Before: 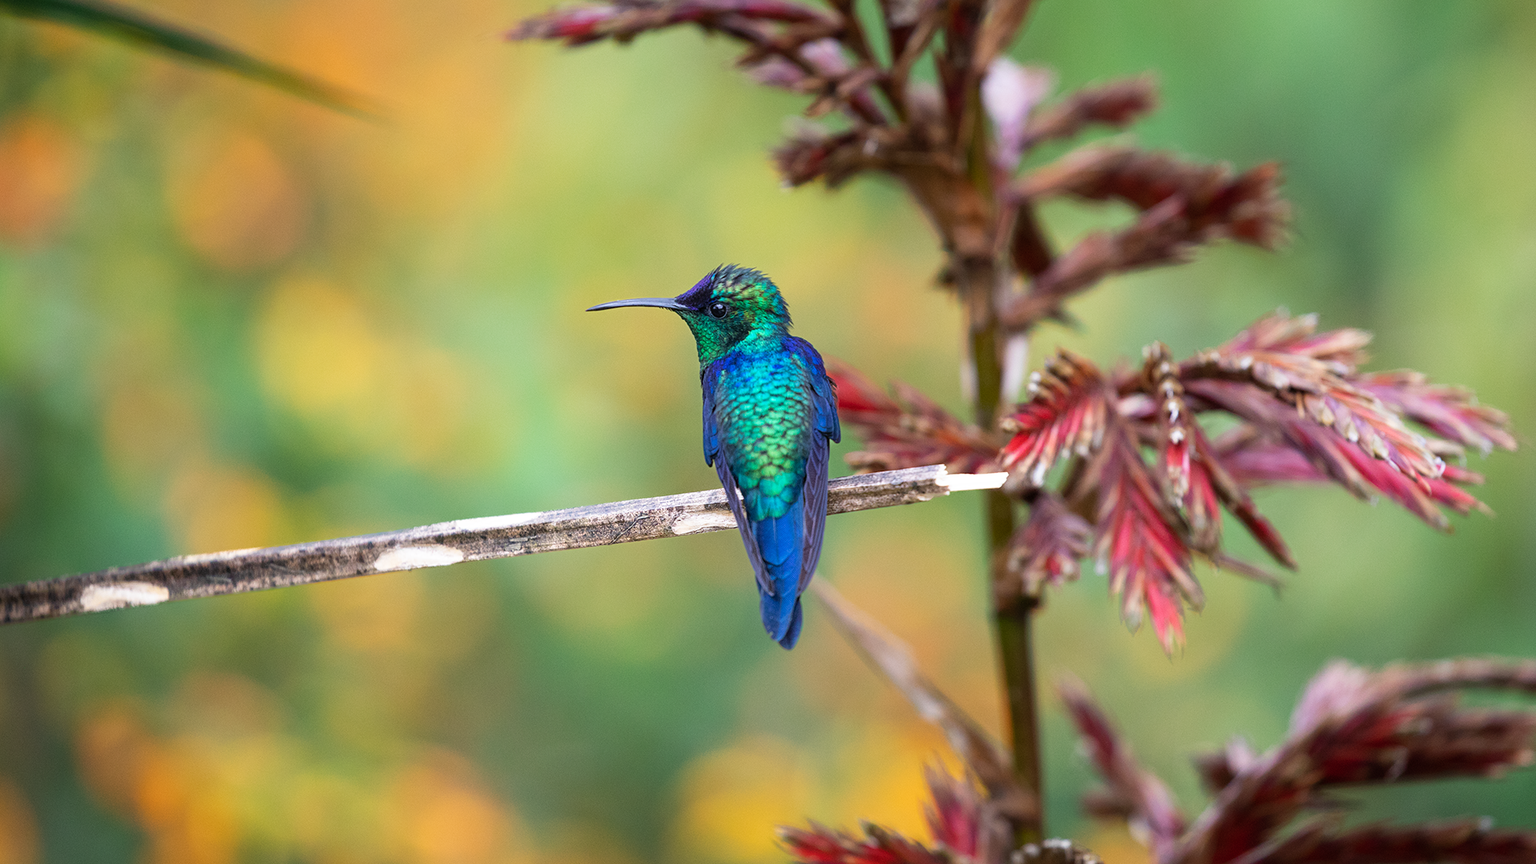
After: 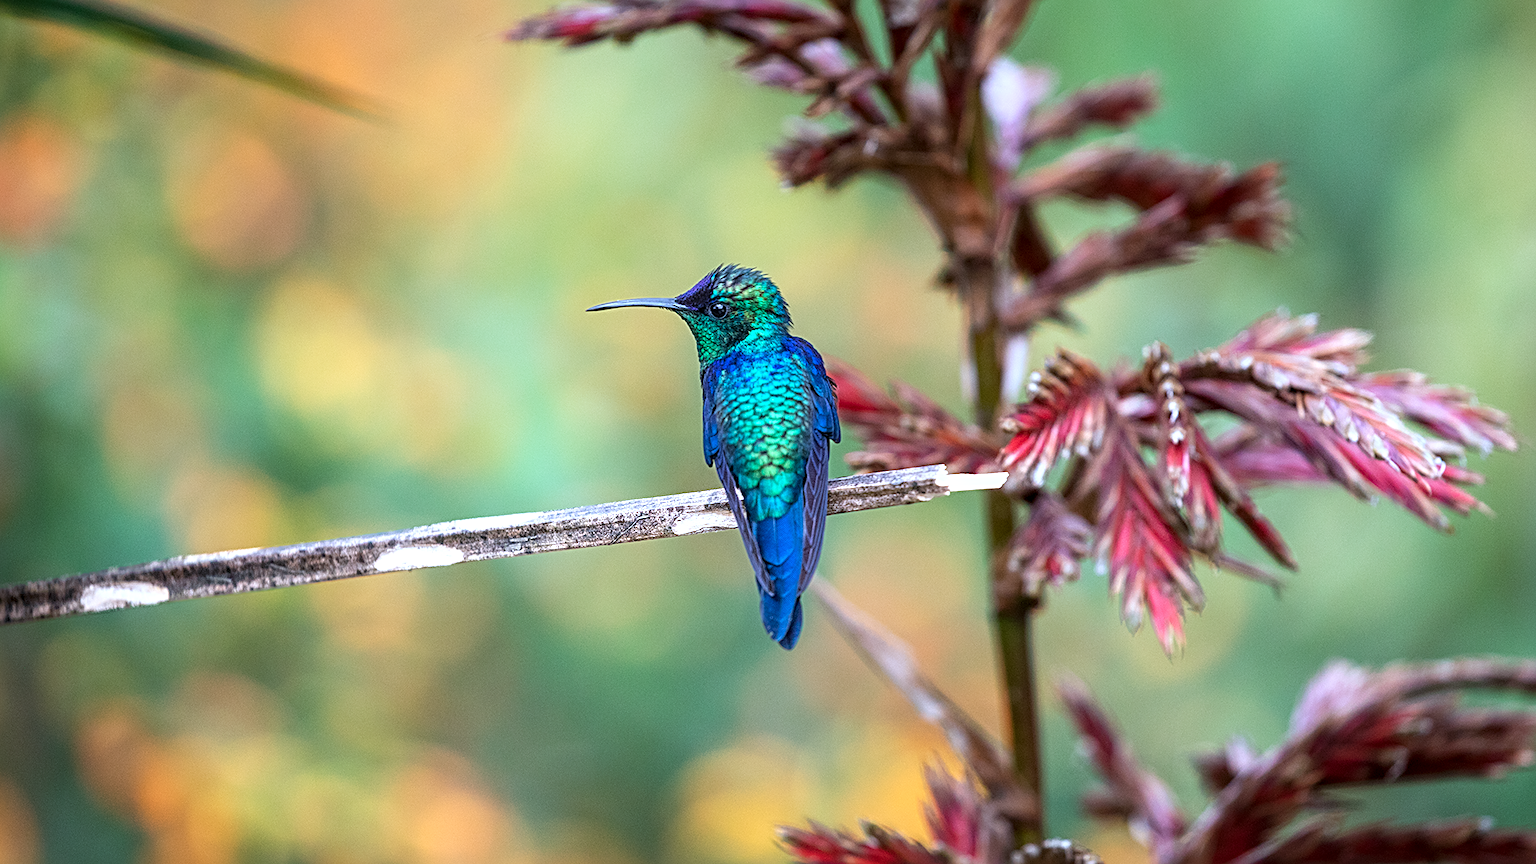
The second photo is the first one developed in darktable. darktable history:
exposure: exposure 0.217 EV, compensate highlight preservation false
local contrast: on, module defaults
color correction: highlights a* -2.24, highlights b* -18.1
sharpen: radius 2.767
